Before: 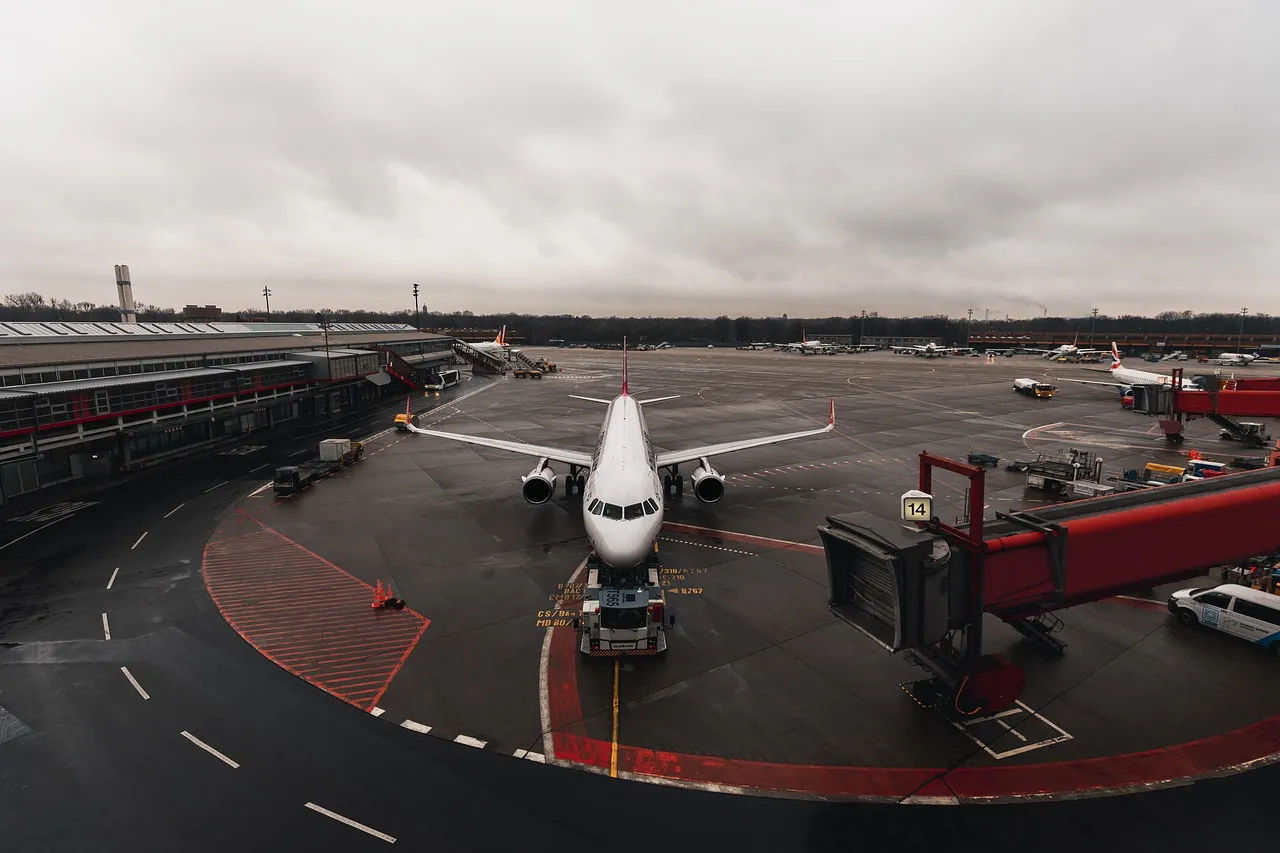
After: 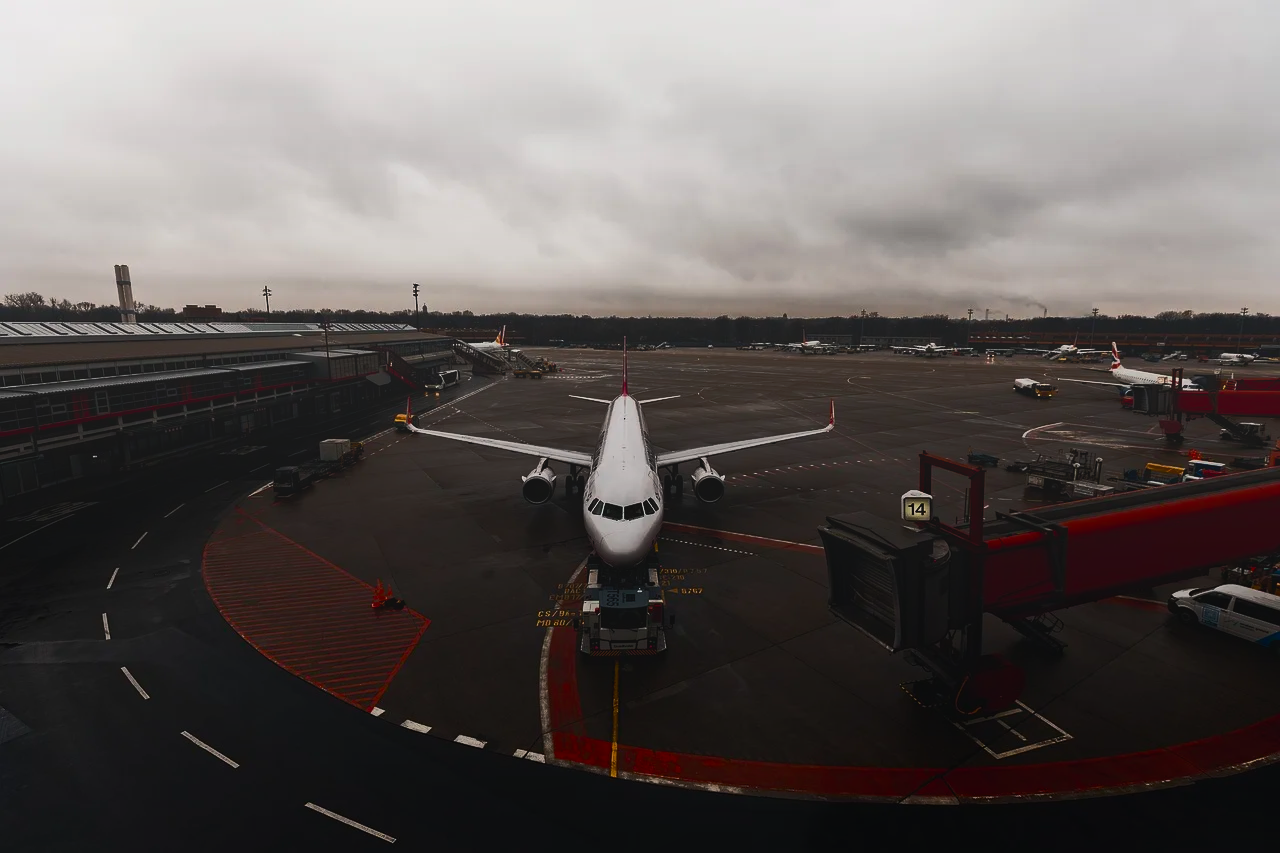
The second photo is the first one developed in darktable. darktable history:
haze removal: compatibility mode true, adaptive false
local contrast: detail 72%
color balance rgb: linear chroma grading › global chroma 15.148%, perceptual saturation grading › global saturation 0.932%, perceptual saturation grading › highlights -9.44%, perceptual saturation grading › mid-tones 18.225%, perceptual saturation grading › shadows 28.587%, perceptual brilliance grading › highlights 2.143%, perceptual brilliance grading › mid-tones -49.752%, perceptual brilliance grading › shadows -50.01%
